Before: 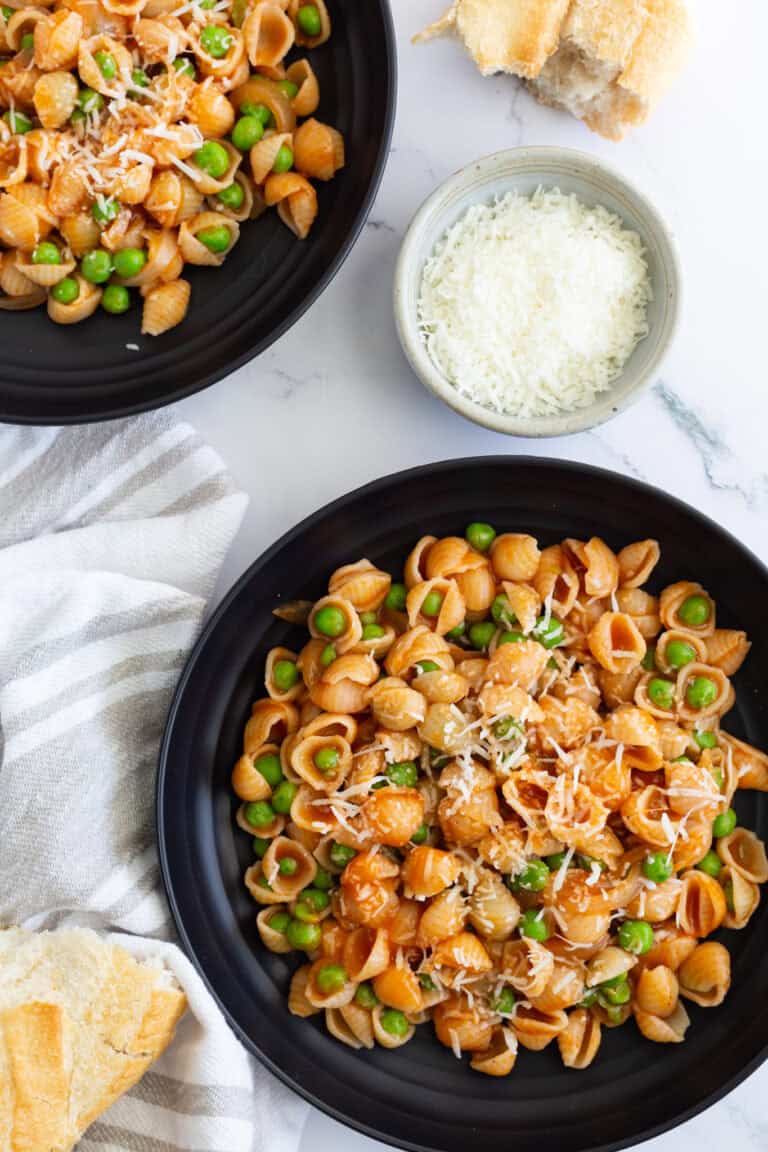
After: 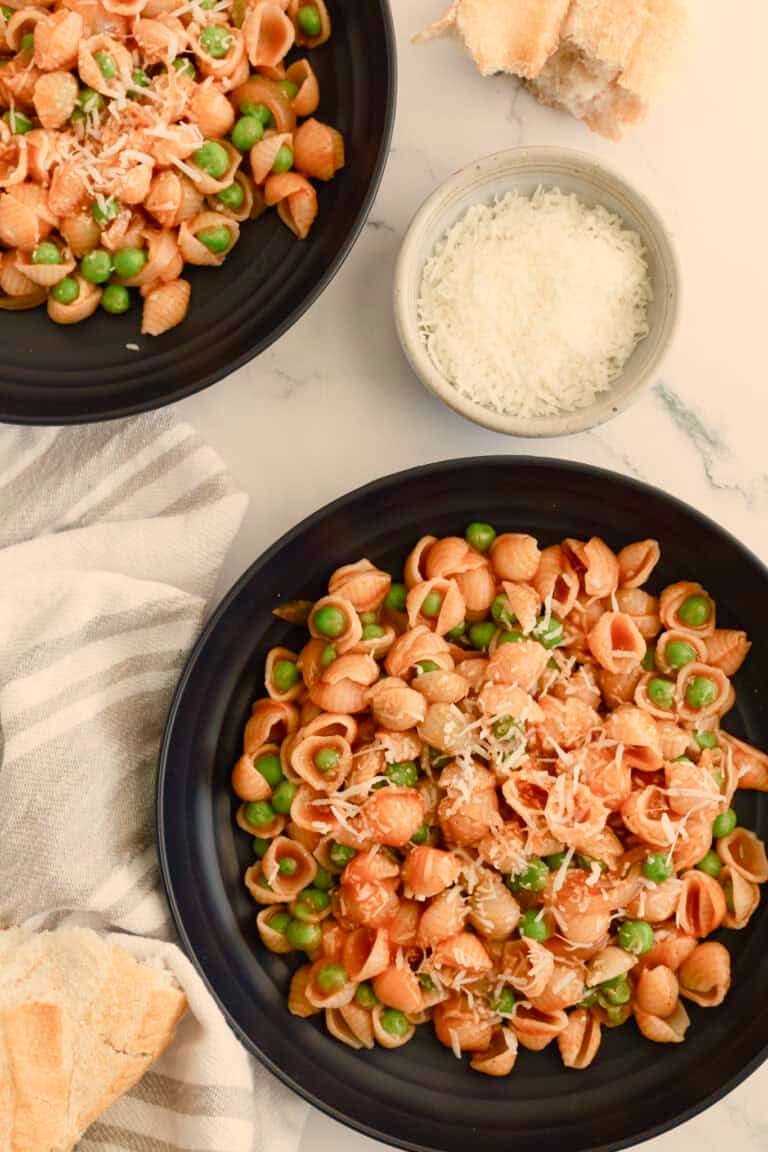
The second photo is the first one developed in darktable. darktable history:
color balance rgb: shadows lift › chroma 1%, shadows lift › hue 113°, highlights gain › chroma 0.2%, highlights gain › hue 333°, perceptual saturation grading › global saturation 20%, perceptual saturation grading › highlights -50%, perceptual saturation grading › shadows 25%, contrast -10%
white balance: red 1.138, green 0.996, blue 0.812
